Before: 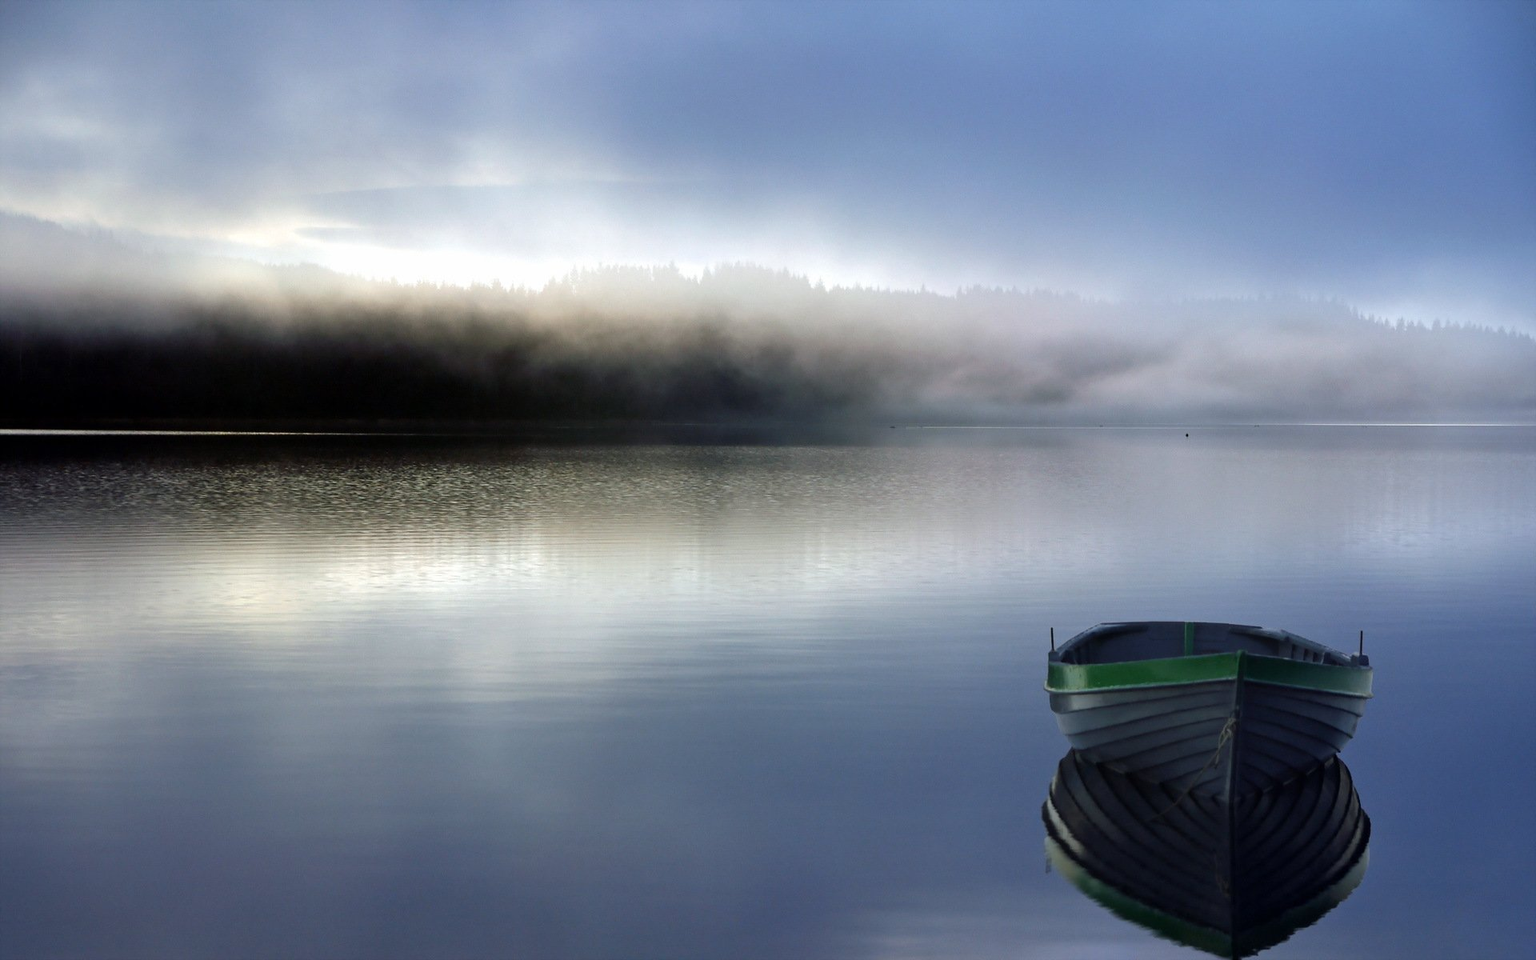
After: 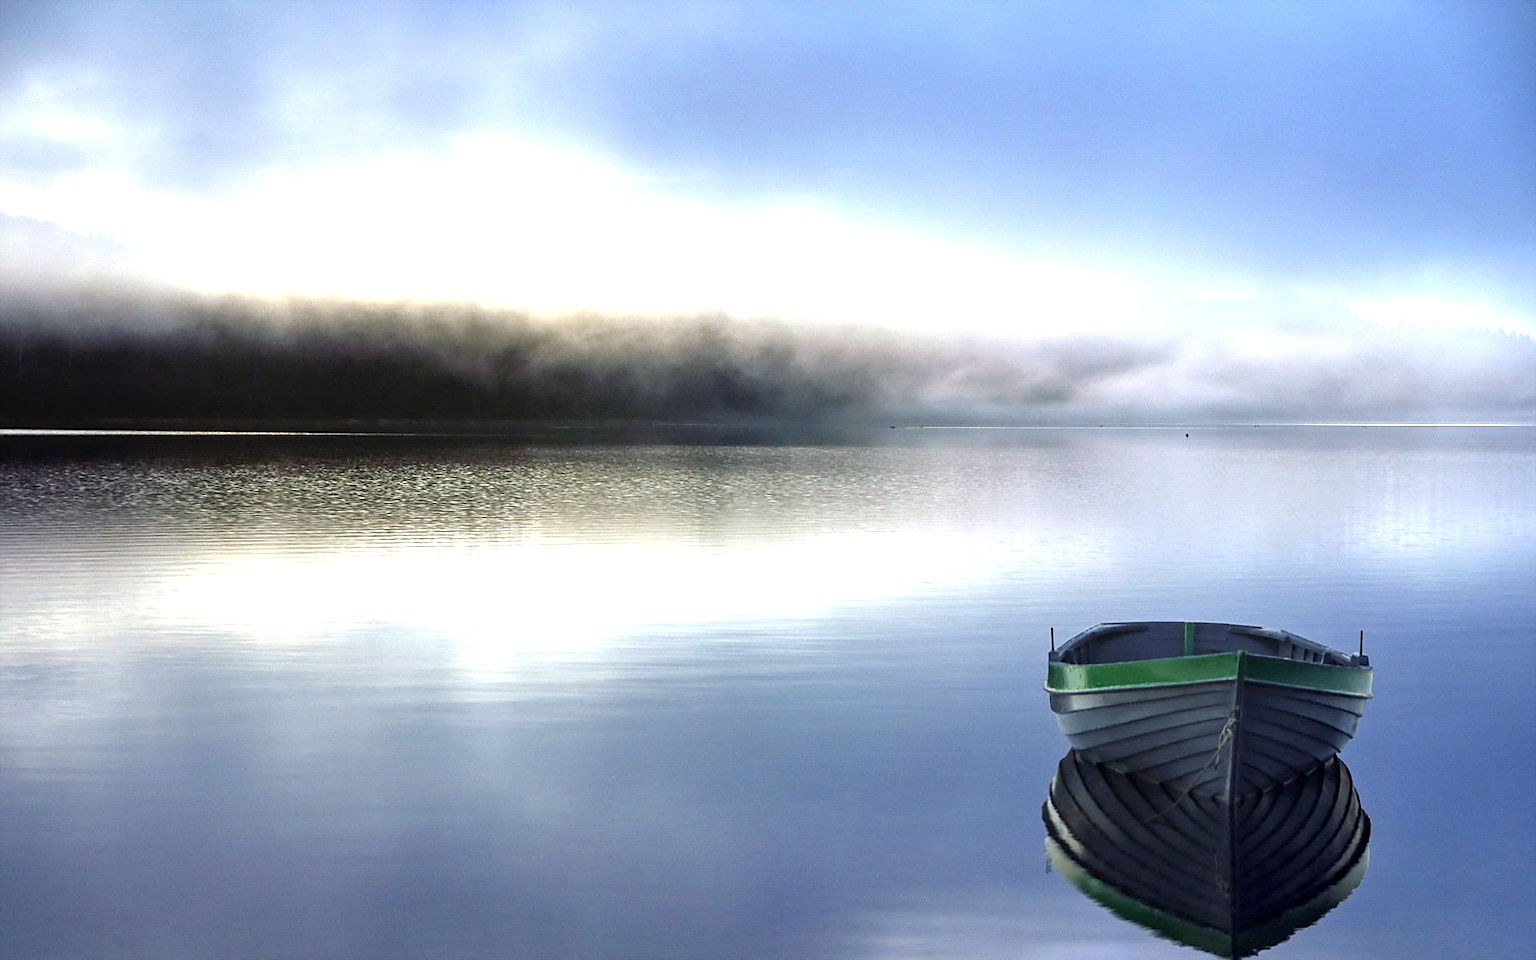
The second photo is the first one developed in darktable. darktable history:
exposure: black level correction 0, exposure 1 EV, compensate exposure bias true, compensate highlight preservation false
sharpen: on, module defaults
local contrast: on, module defaults
